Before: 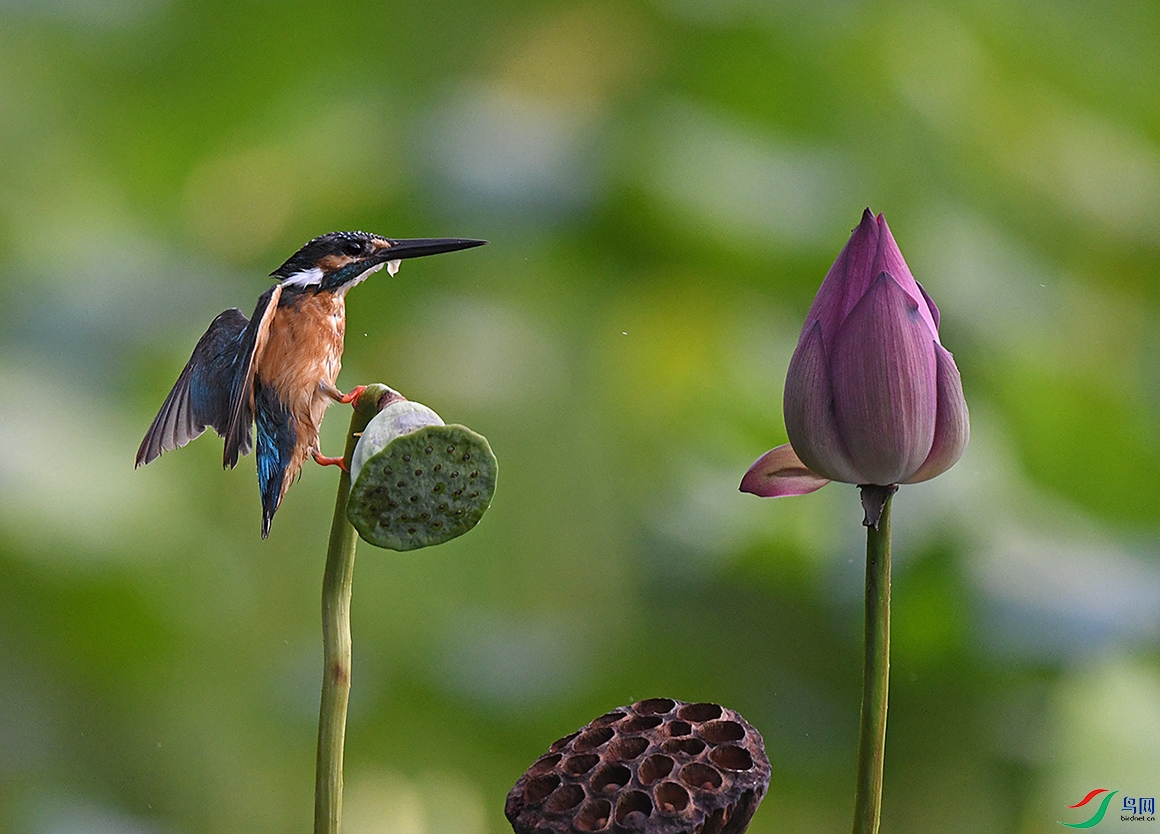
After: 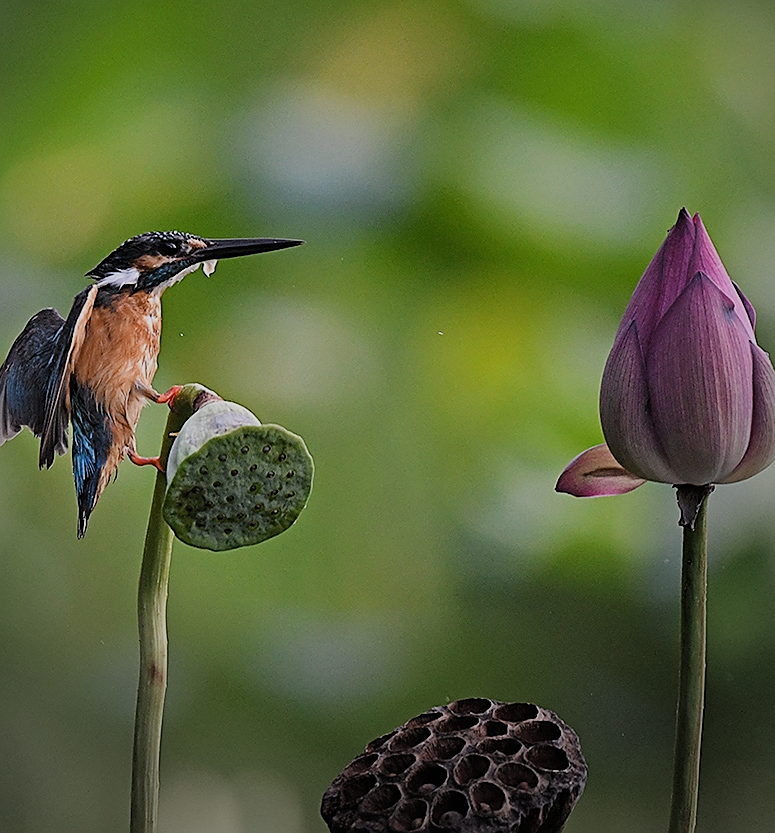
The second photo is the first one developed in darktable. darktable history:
crop and rotate: left 15.864%, right 17.262%
filmic rgb: black relative exposure -7.65 EV, white relative exposure 4.56 EV, hardness 3.61
sharpen: on, module defaults
vignetting: center (-0.053, -0.357)
